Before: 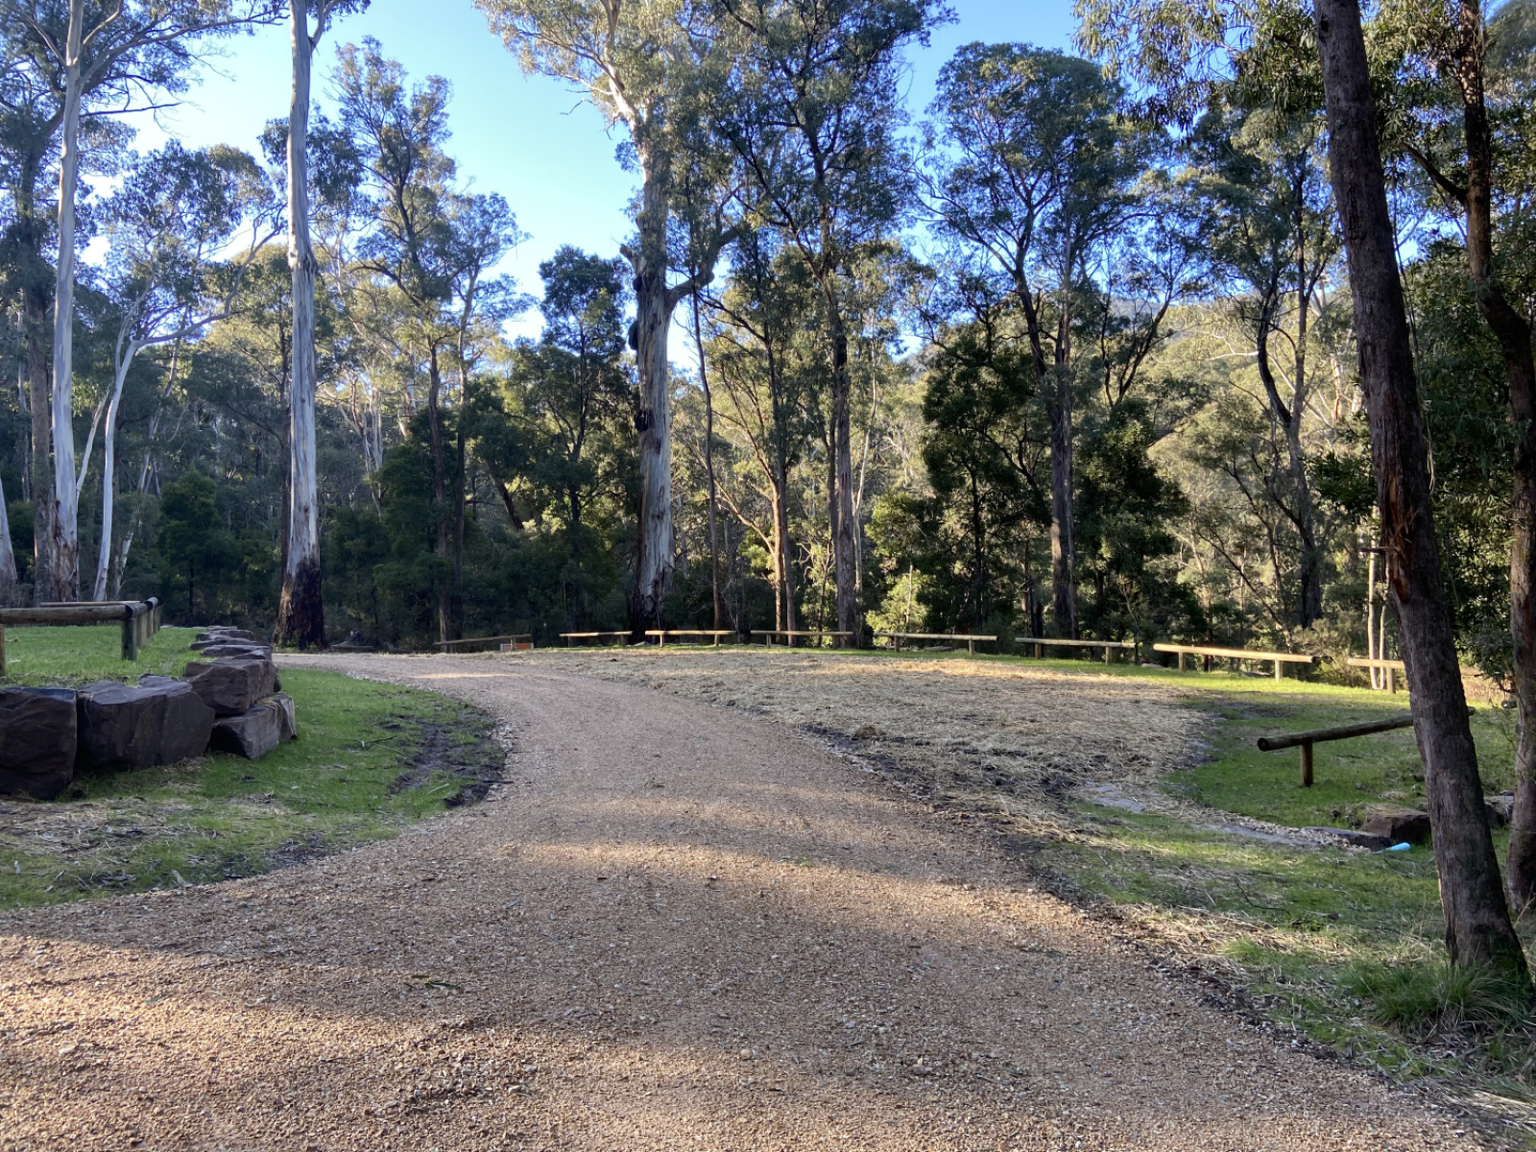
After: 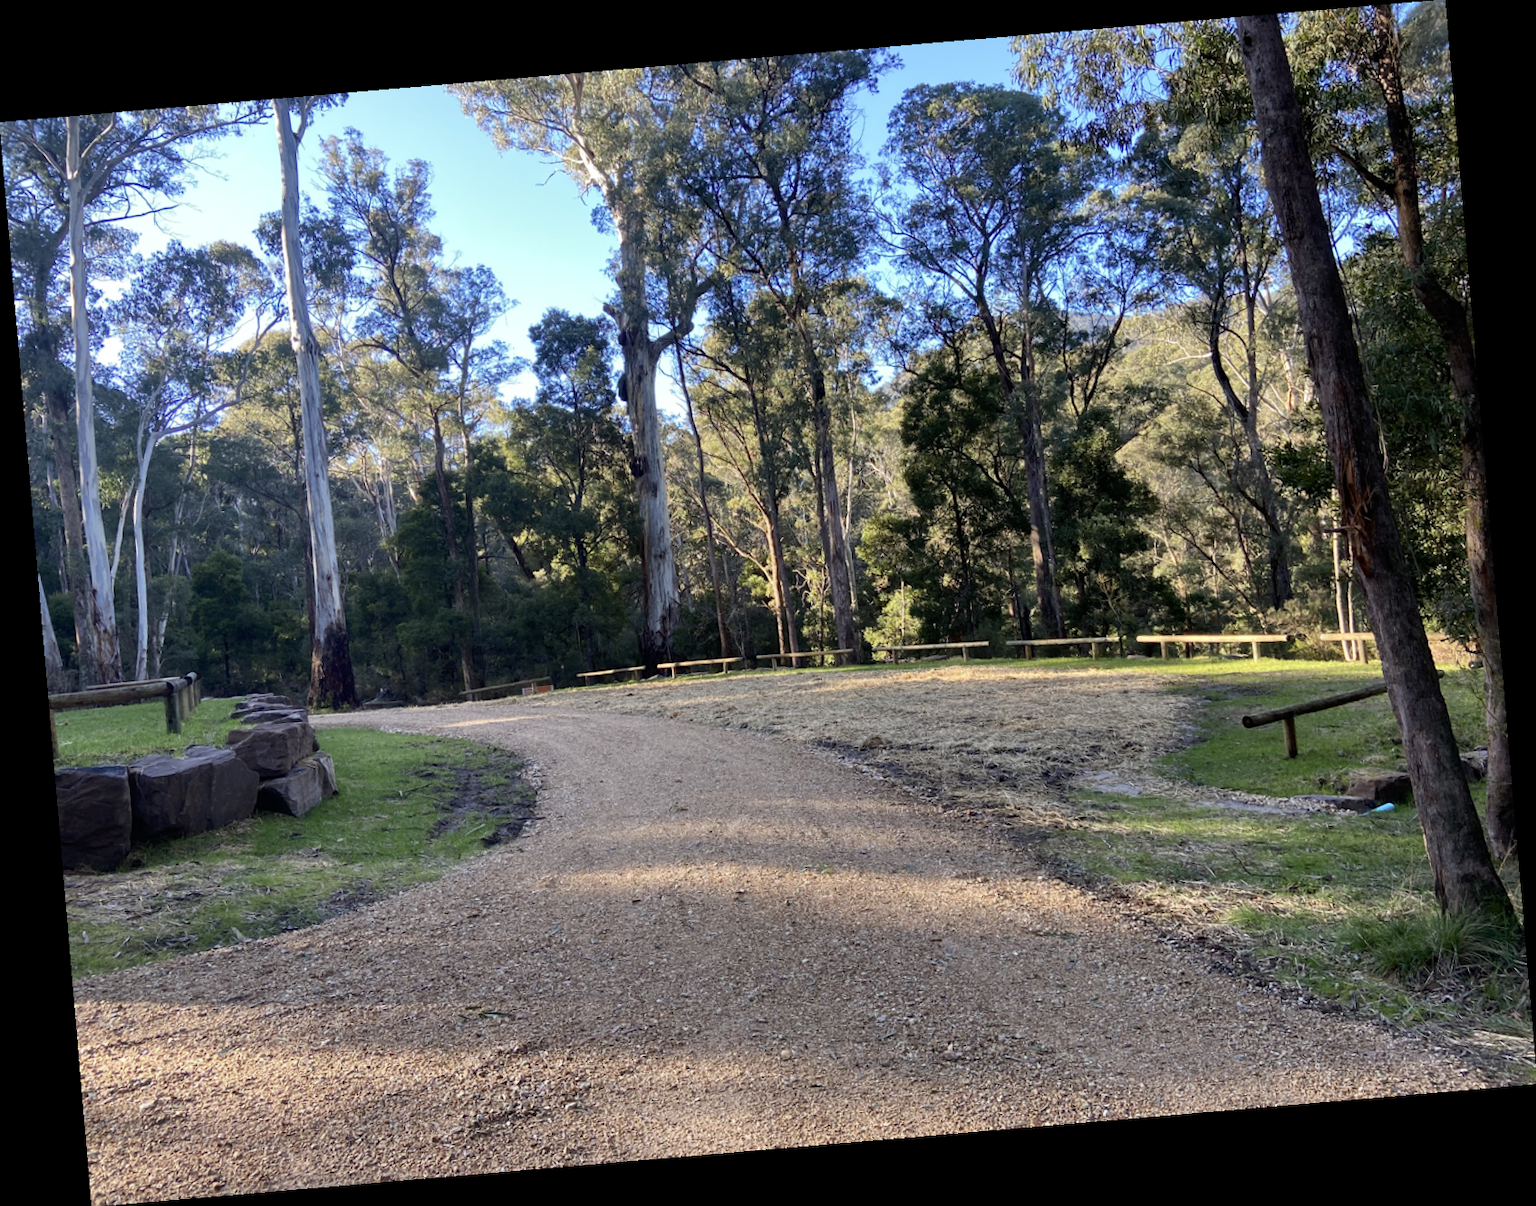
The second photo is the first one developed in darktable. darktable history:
local contrast: mode bilateral grid, contrast 20, coarseness 50, detail 102%, midtone range 0.2
rotate and perspective: rotation -4.86°, automatic cropping off
